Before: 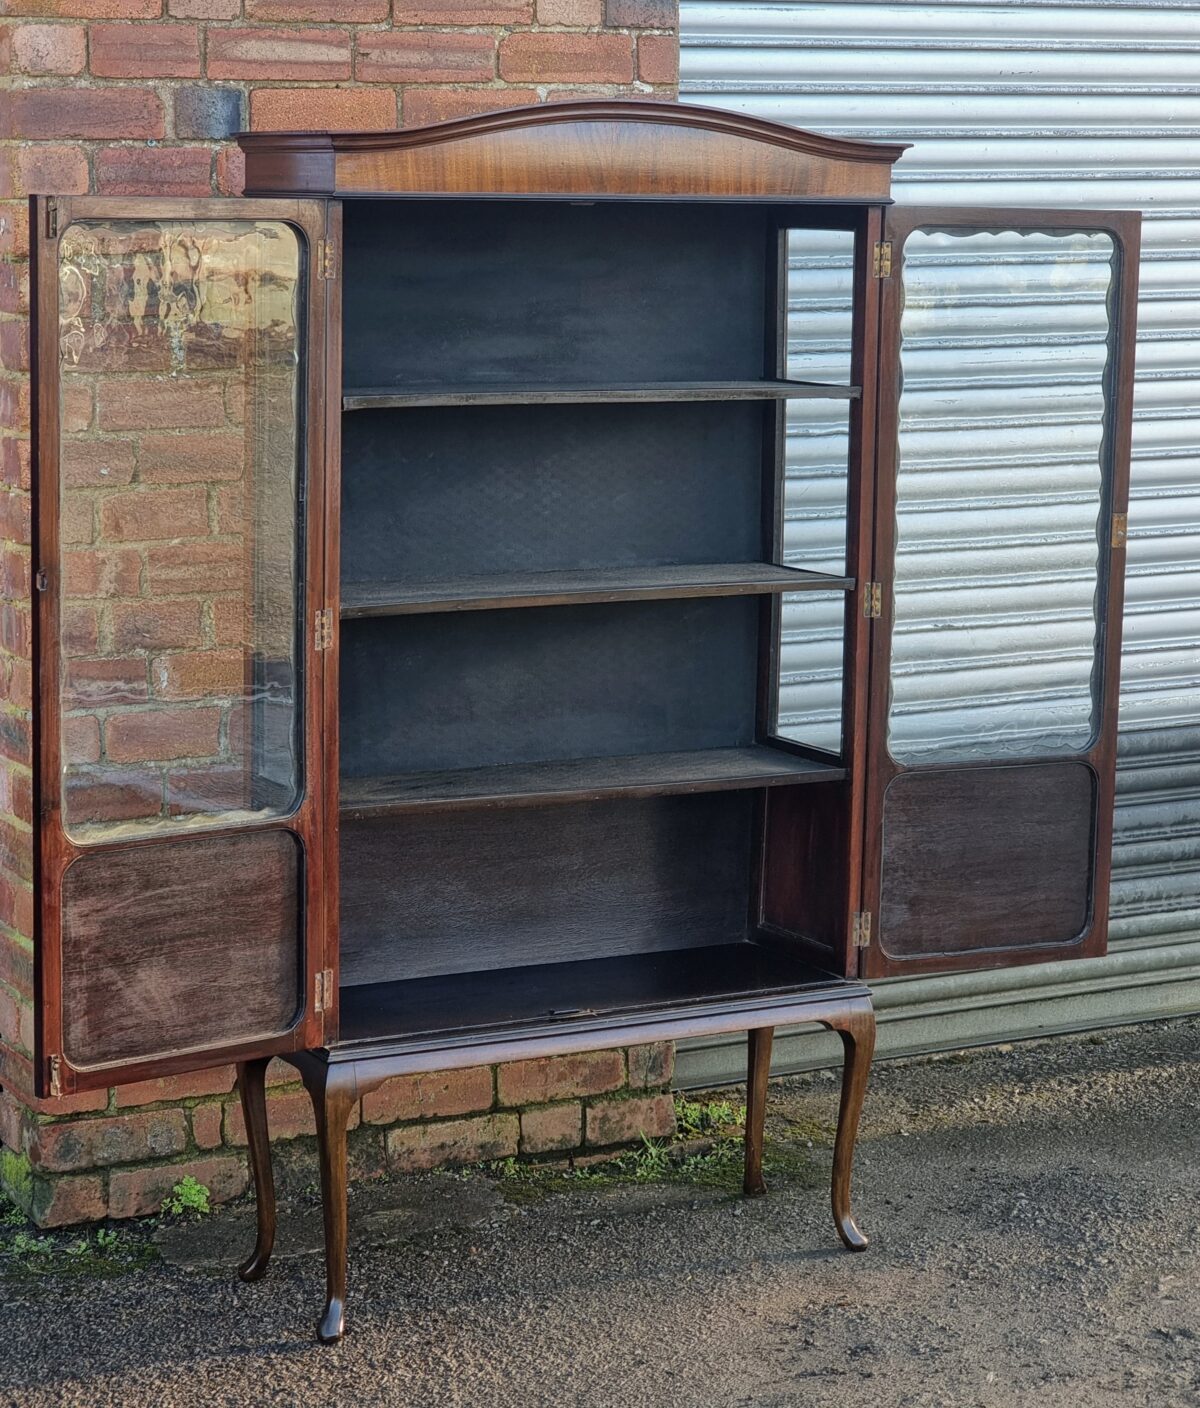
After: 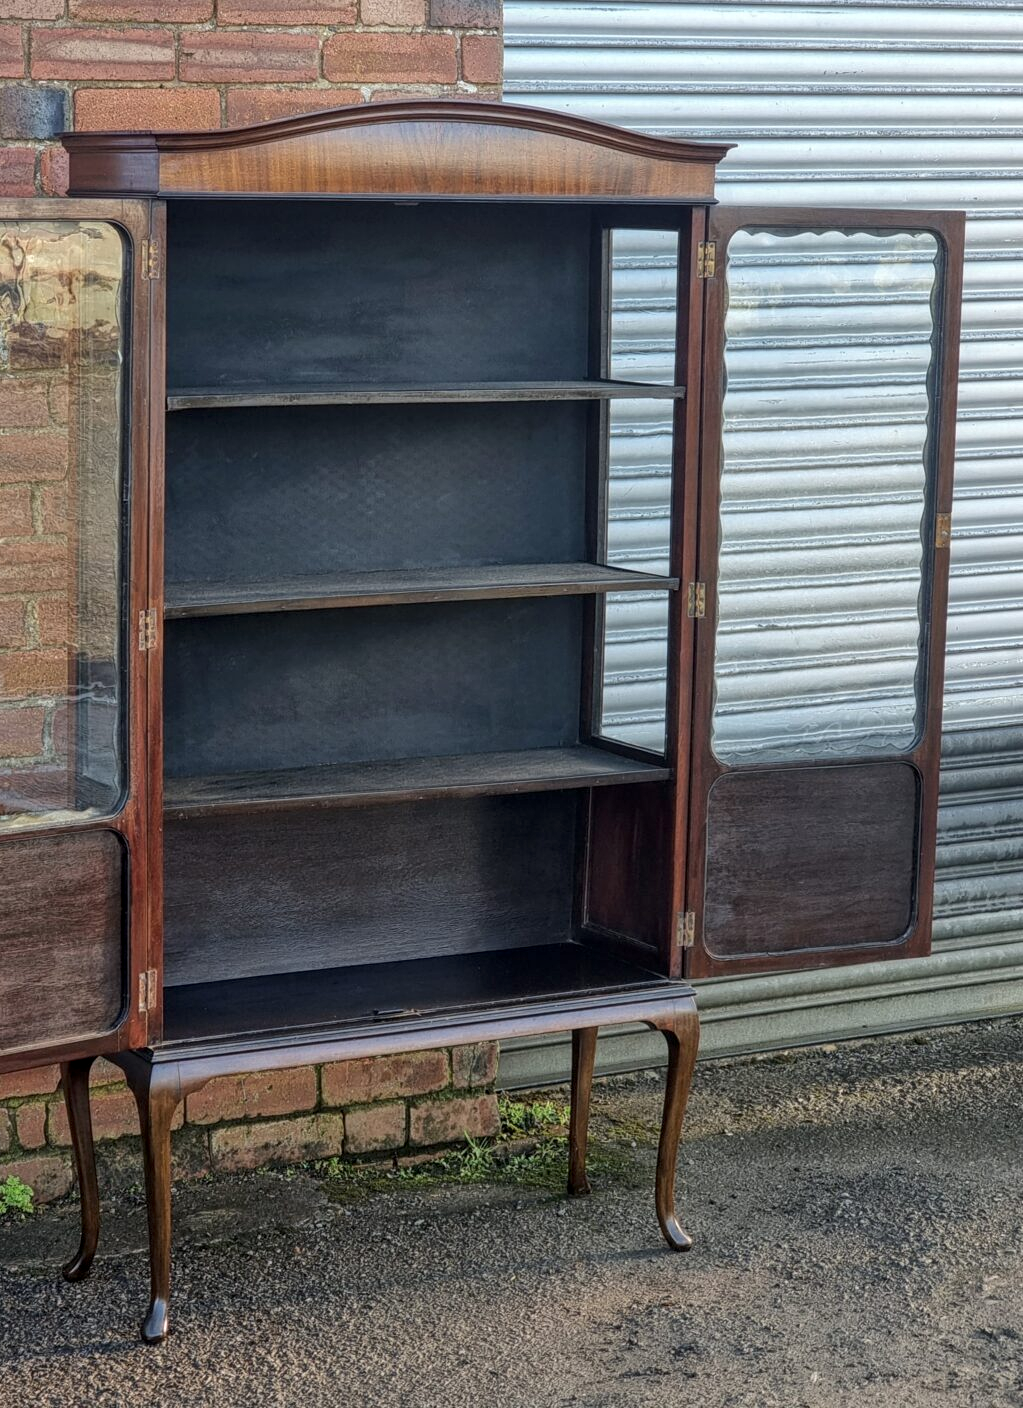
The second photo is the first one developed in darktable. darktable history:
local contrast: on, module defaults
crop and rotate: left 14.68%
